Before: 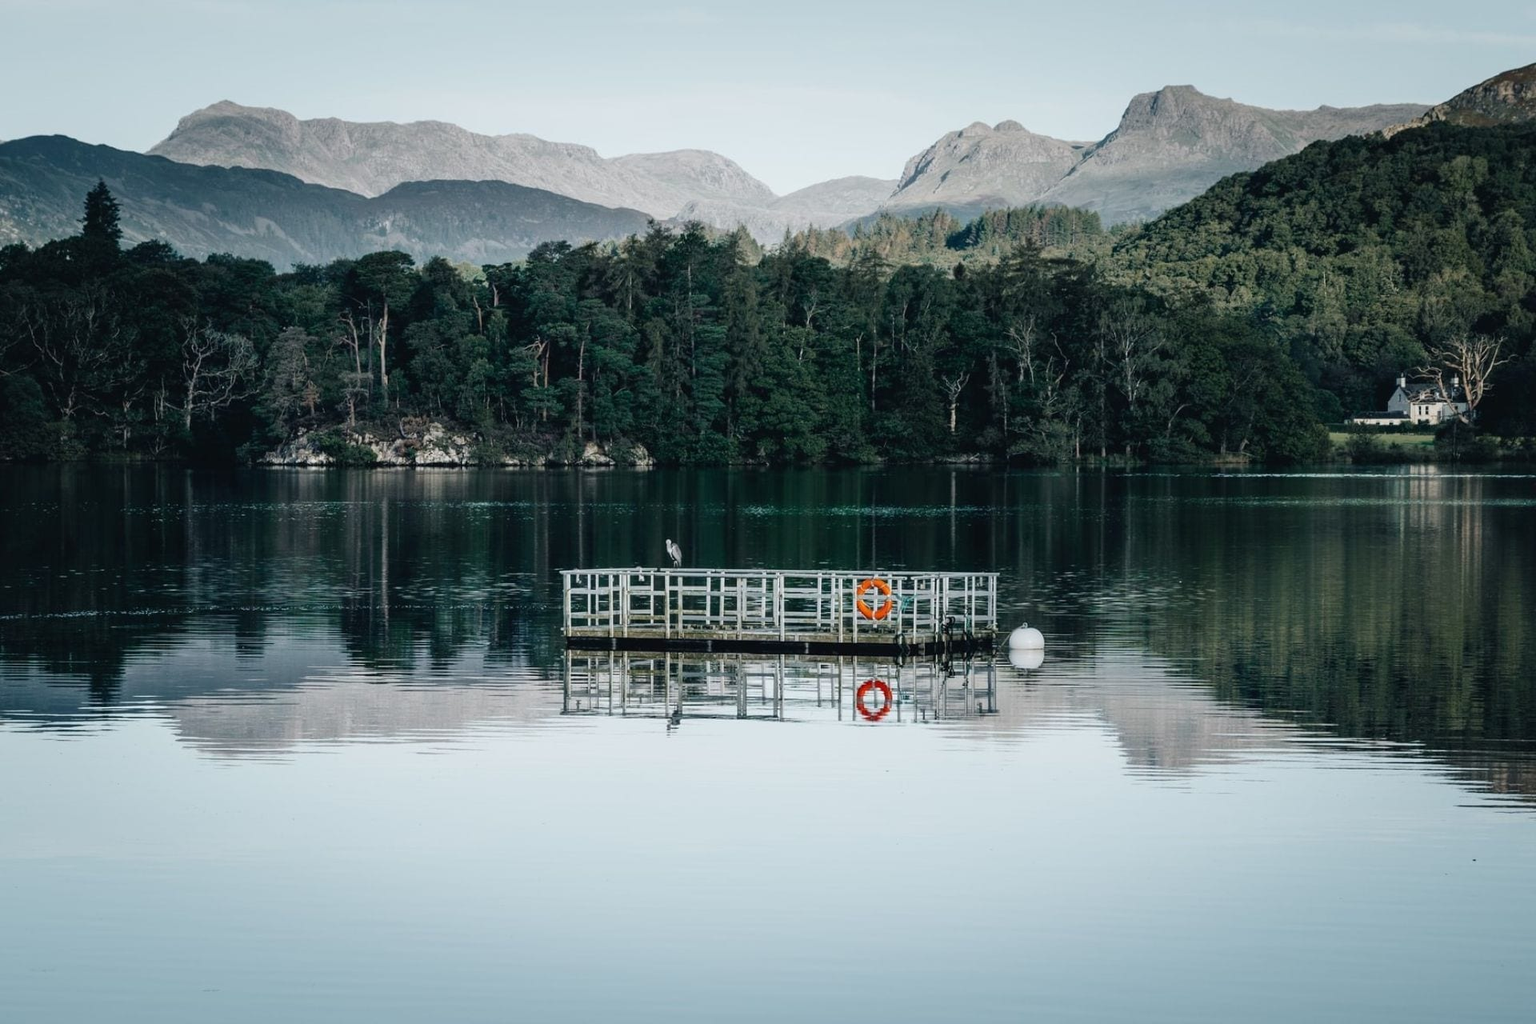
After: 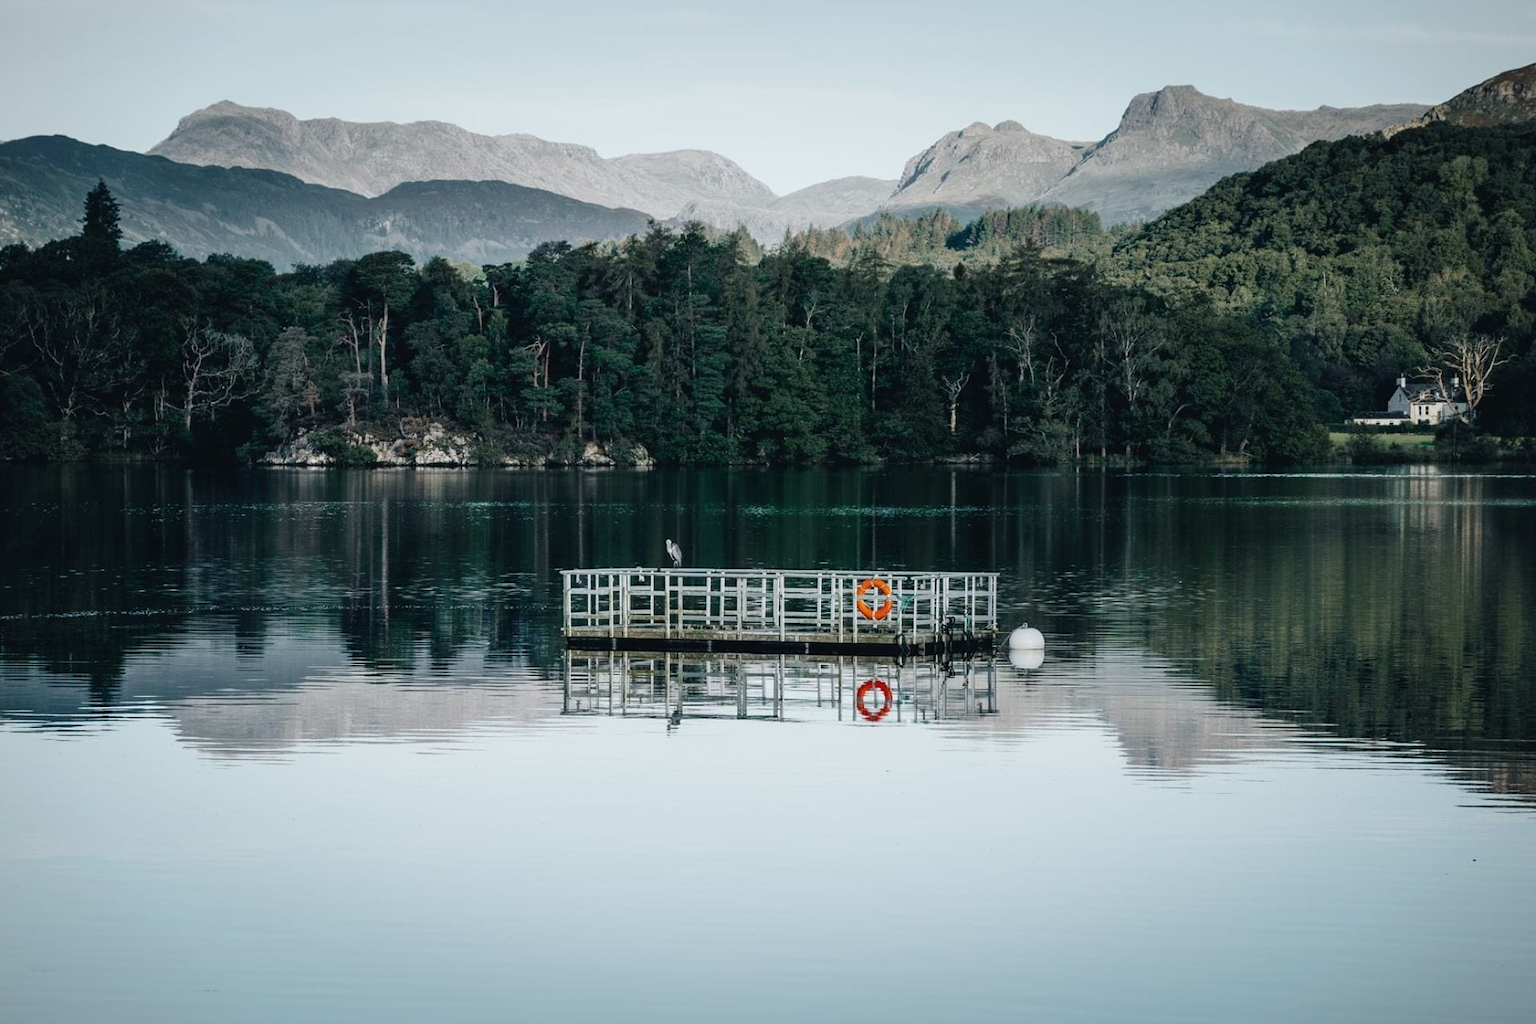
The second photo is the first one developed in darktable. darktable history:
vignetting: fall-off start 97.3%, fall-off radius 78.72%, width/height ratio 1.109, unbound false
